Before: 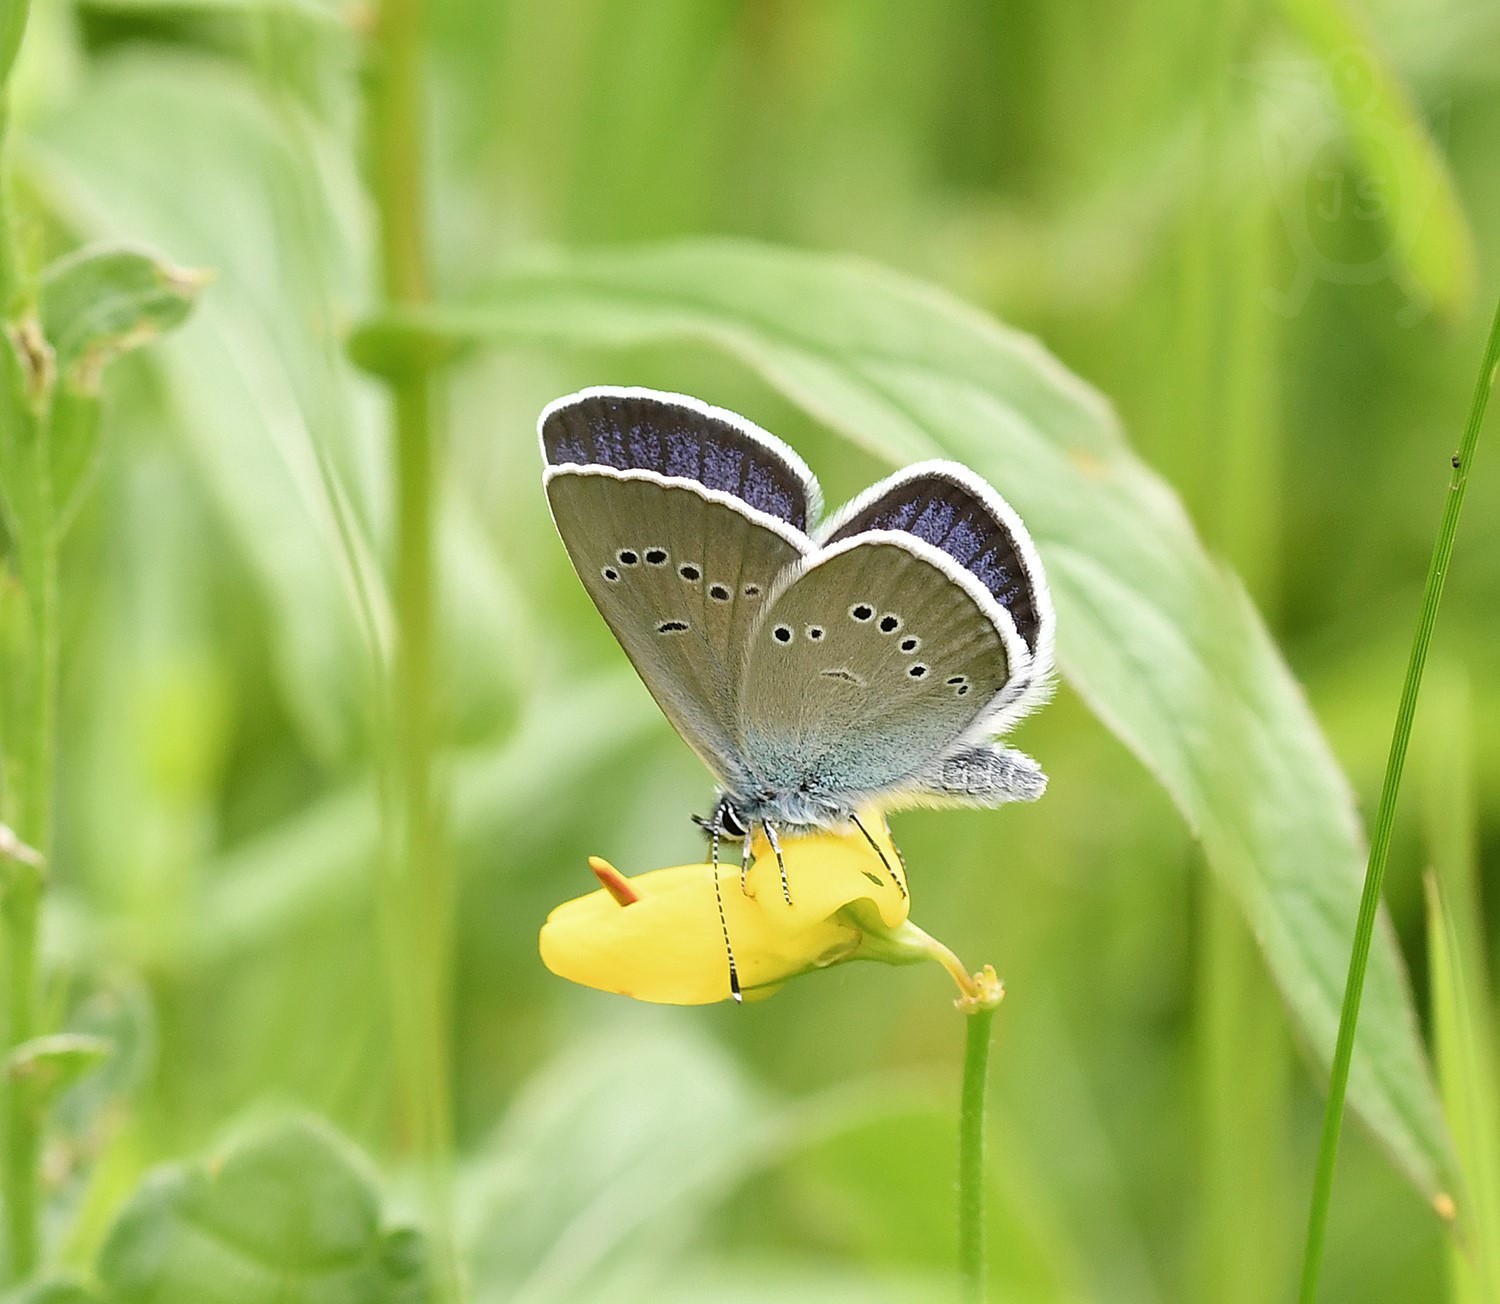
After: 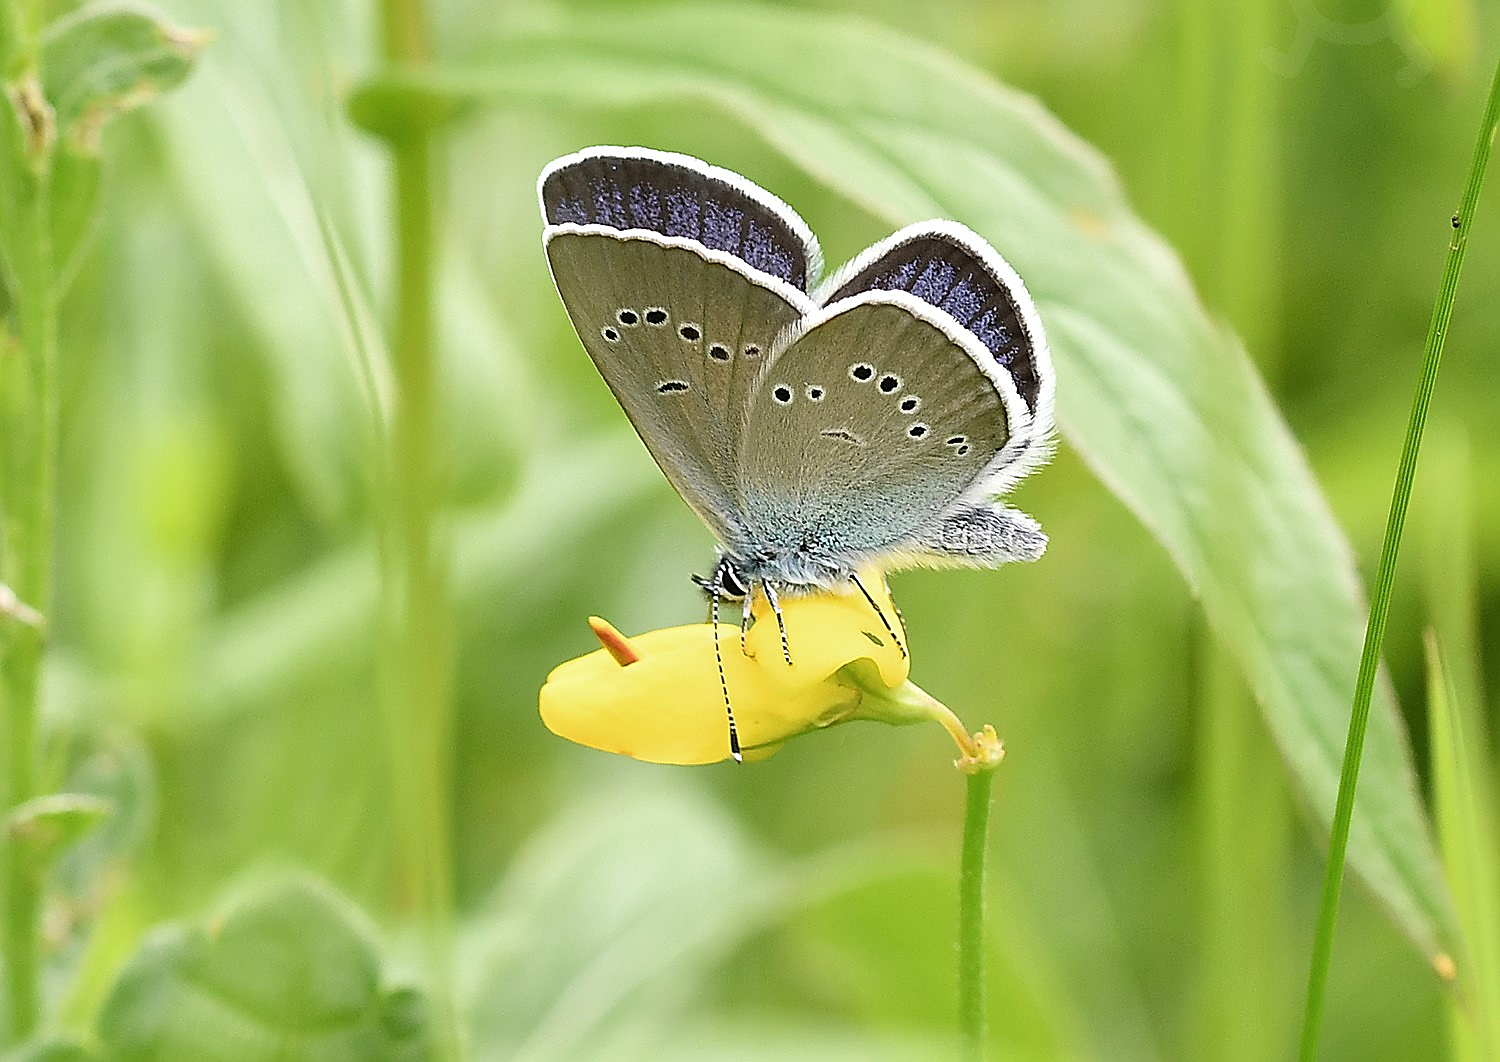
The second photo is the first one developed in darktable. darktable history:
crop and rotate: top 18.507%
sharpen: radius 1.4, amount 1.25, threshold 0.7
